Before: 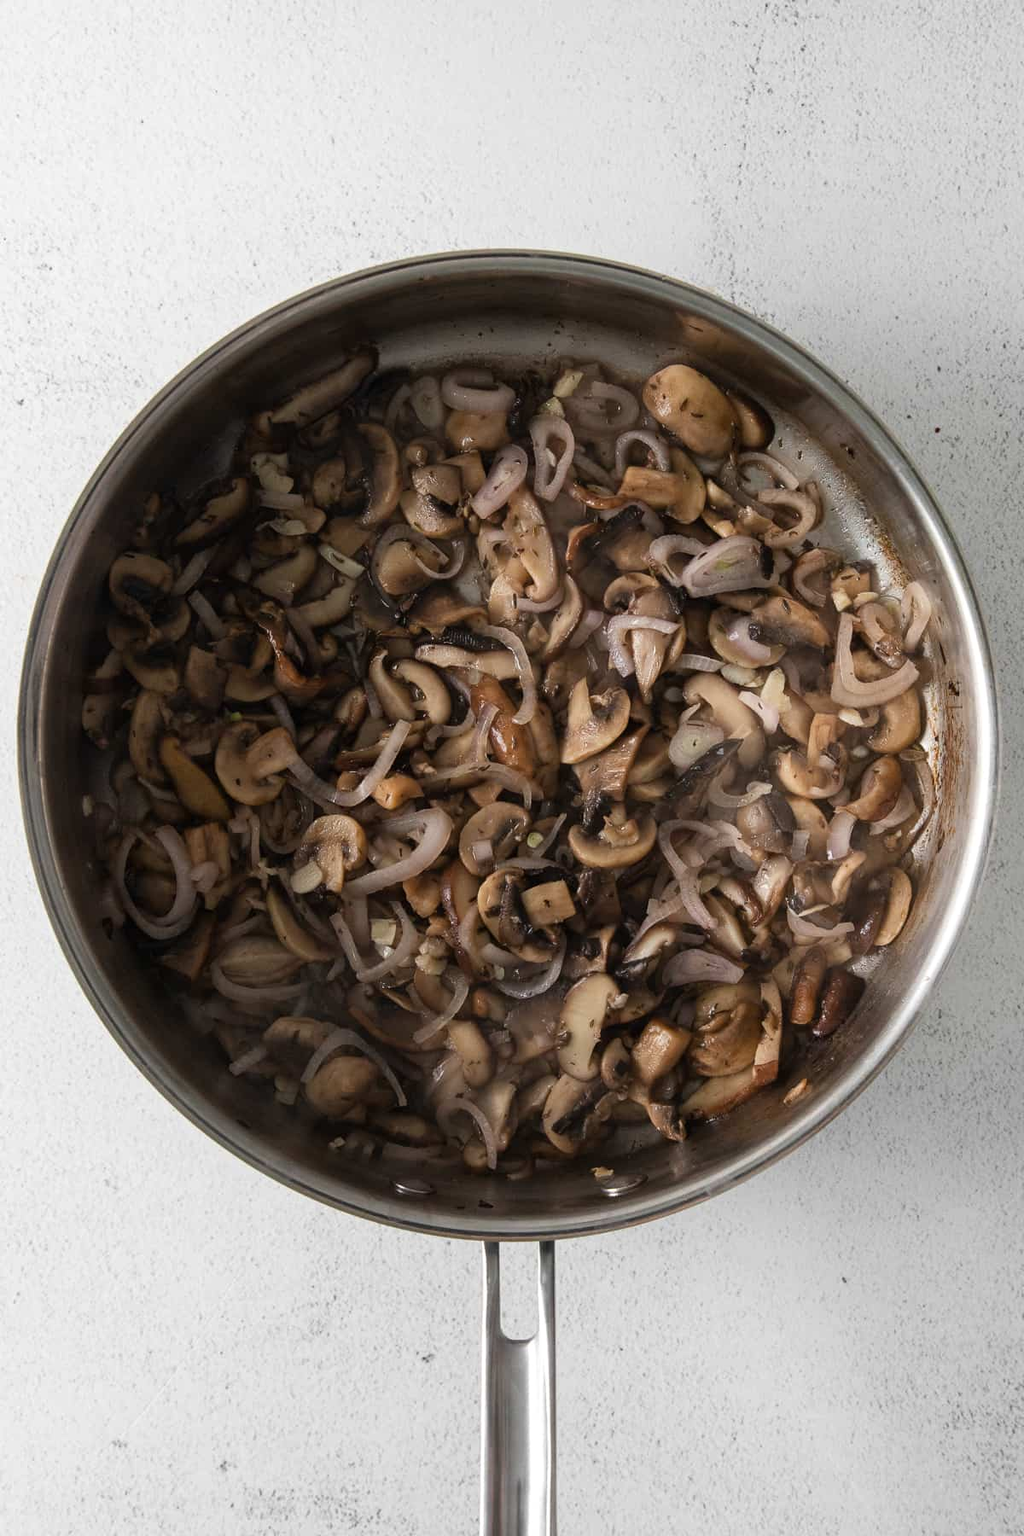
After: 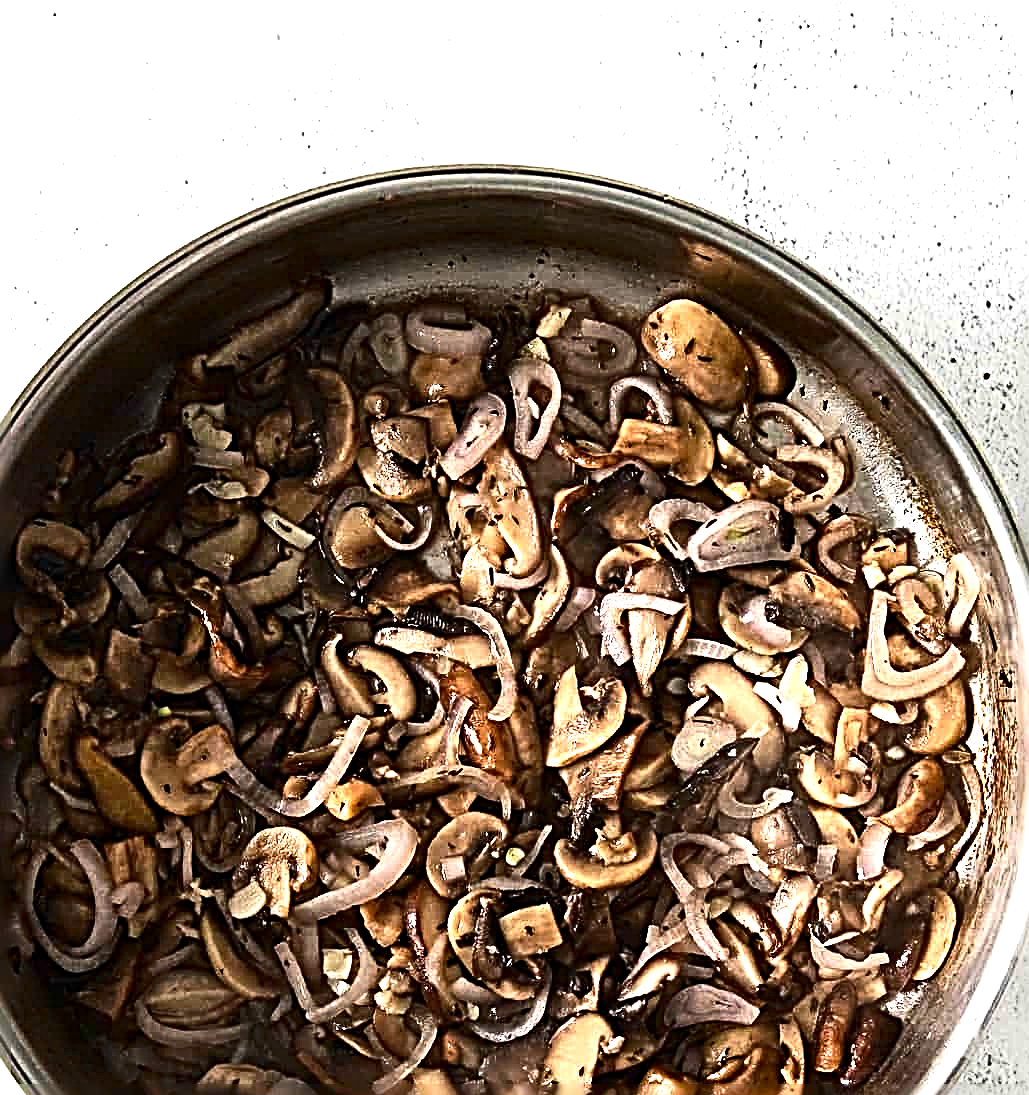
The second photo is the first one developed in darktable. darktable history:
crop and rotate: left 9.375%, top 7.147%, right 4.813%, bottom 31.979%
exposure: black level correction 0, exposure 1.122 EV, compensate exposure bias true, compensate highlight preservation false
sharpen: radius 4.045, amount 1.996
base curve: curves: ch0 [(0, 0) (0.303, 0.277) (1, 1)], preserve colors none
shadows and highlights: shadows 37.47, highlights -27.51, soften with gaussian
contrast brightness saturation: contrast 0.189, brightness -0.115, saturation 0.209
